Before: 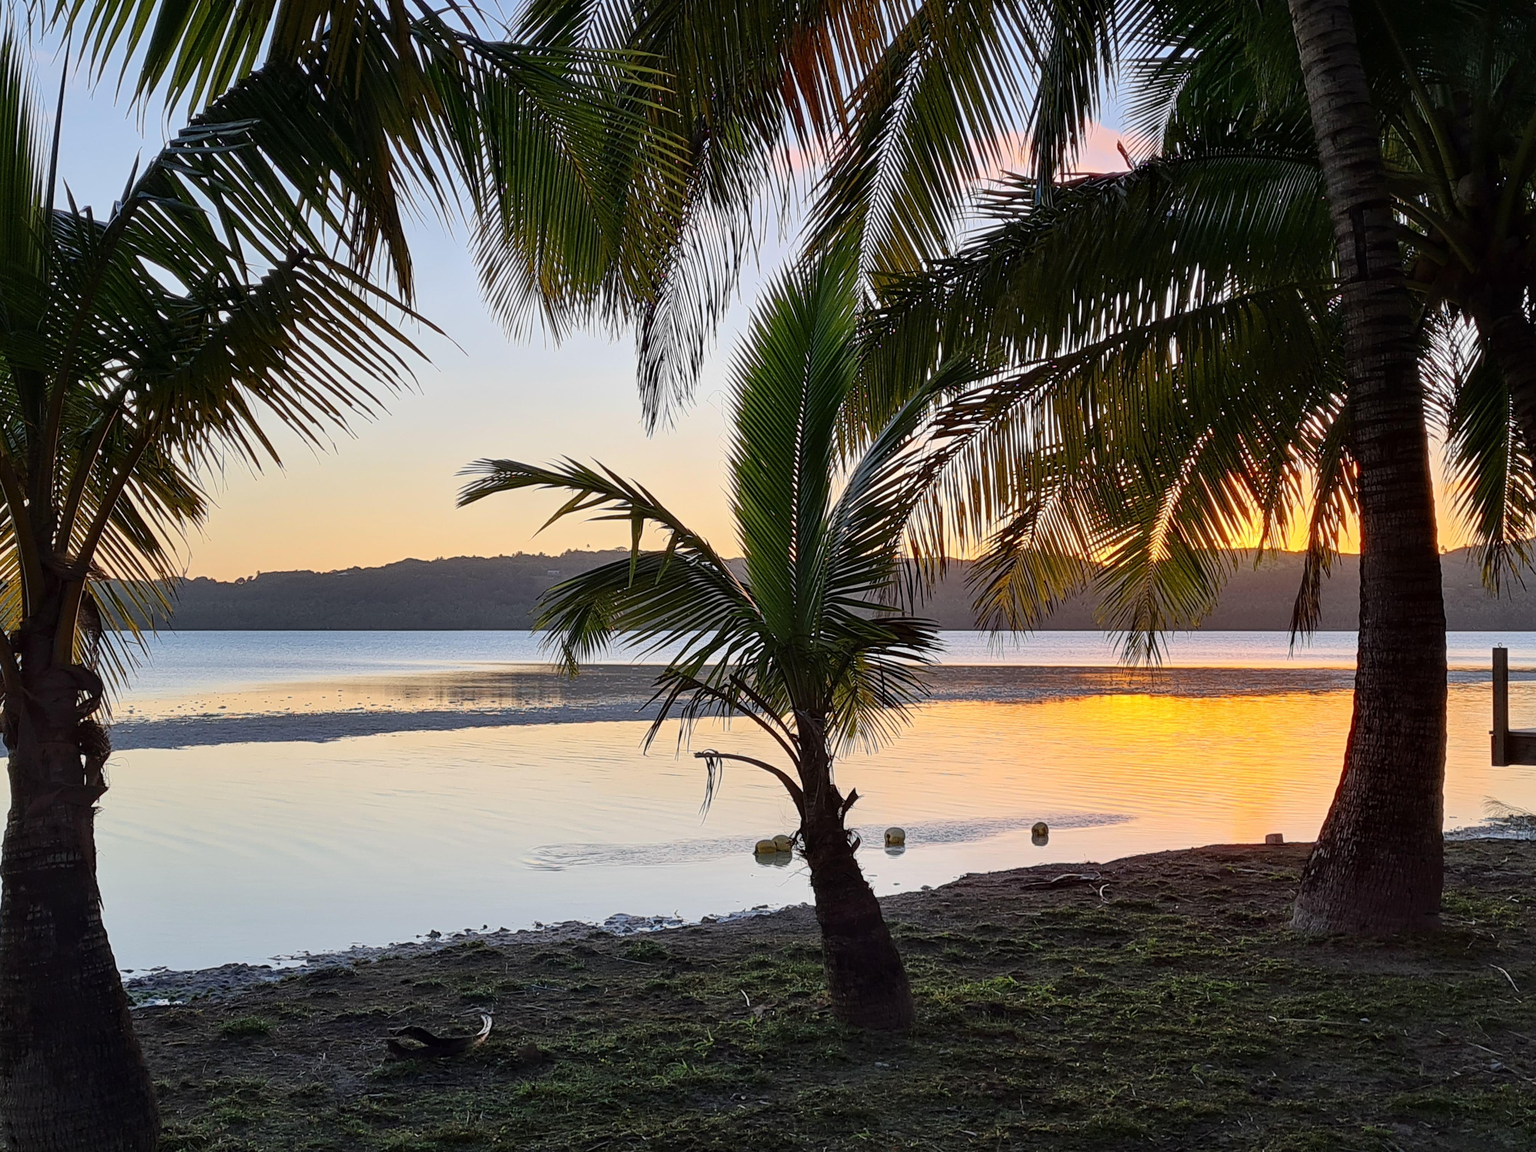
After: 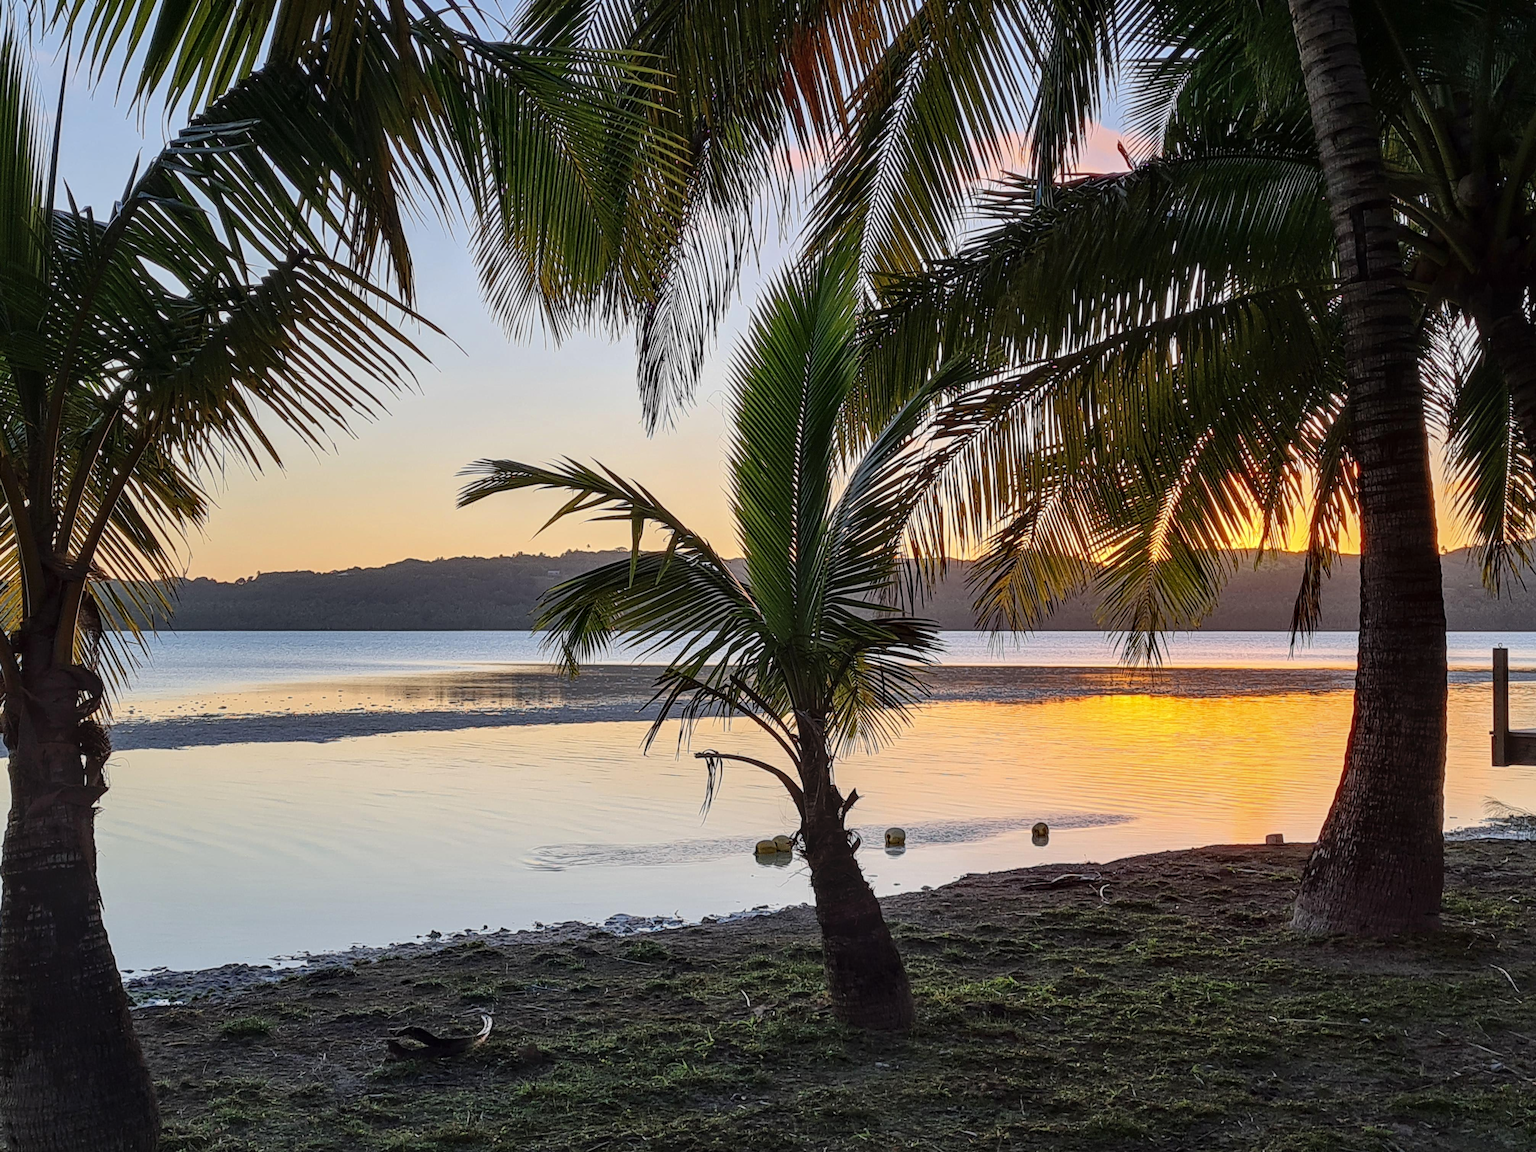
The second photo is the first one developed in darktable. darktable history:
color correction: highlights b* 0.068
local contrast: on, module defaults
